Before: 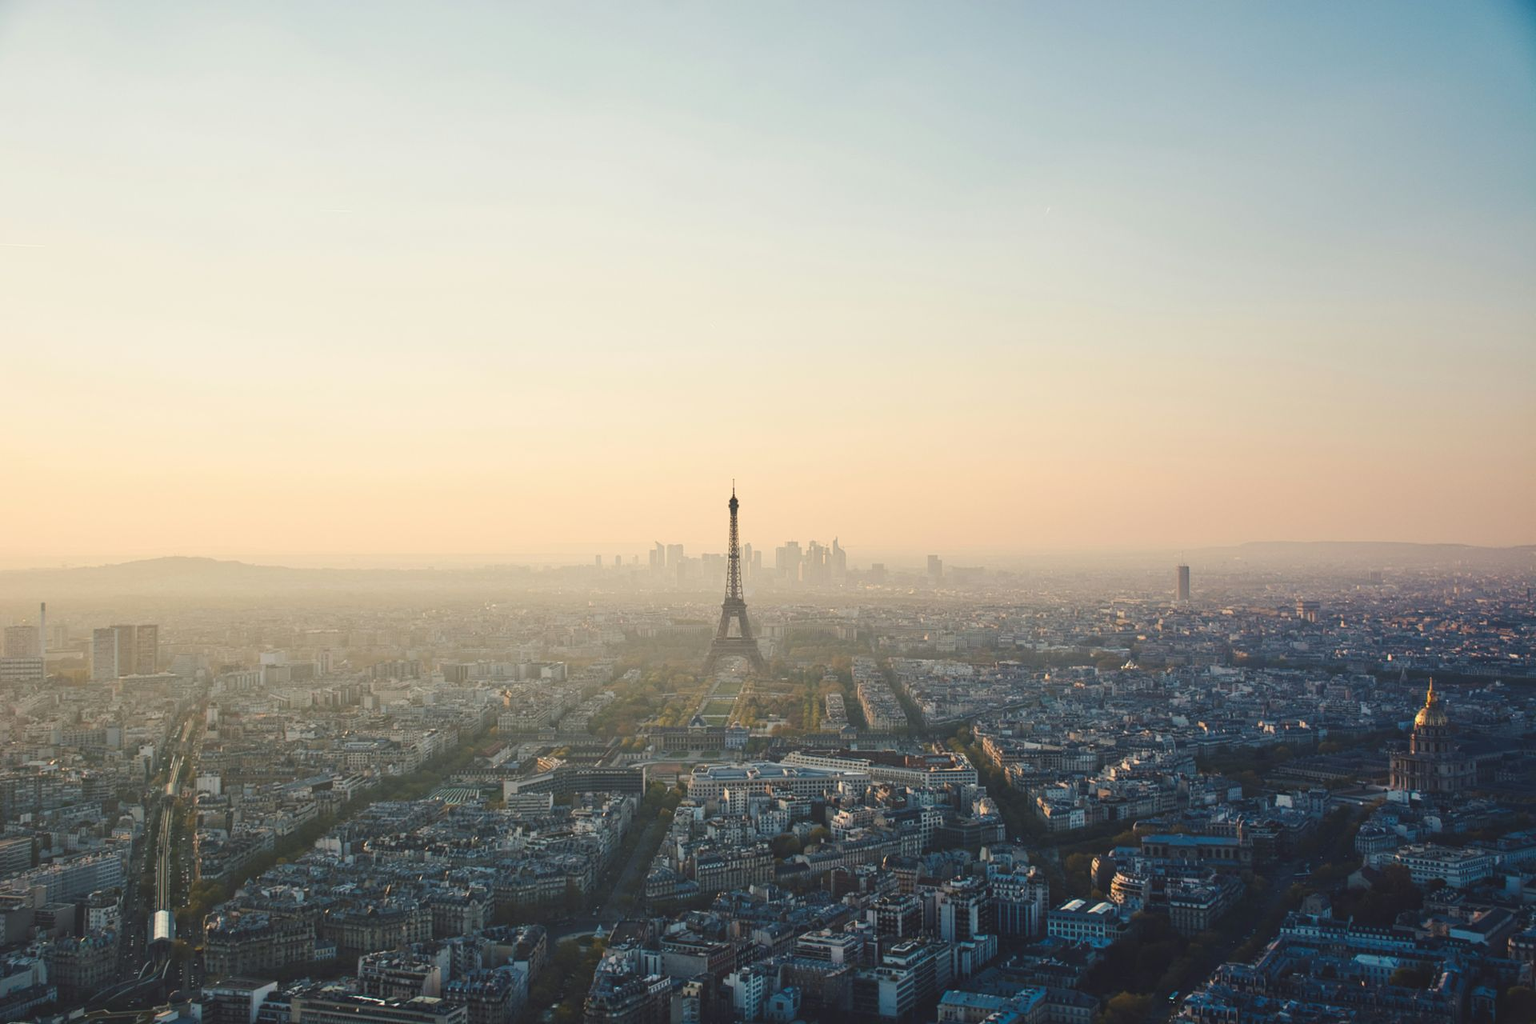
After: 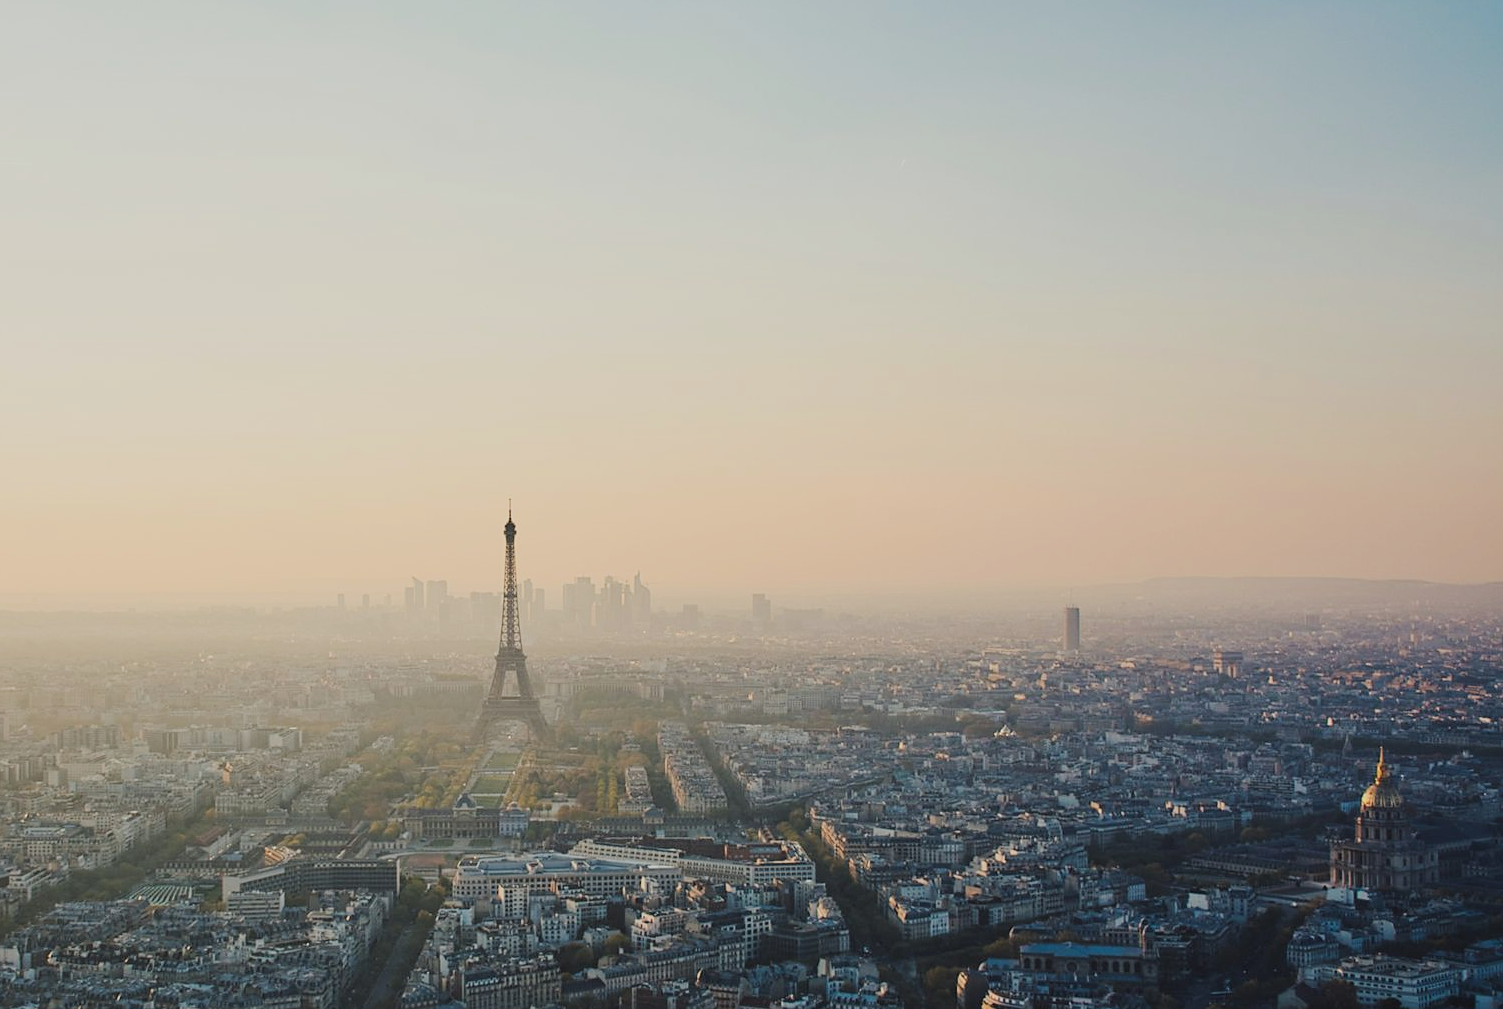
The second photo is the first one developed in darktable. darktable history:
exposure: exposure 0.128 EV, compensate exposure bias true, compensate highlight preservation false
filmic rgb: black relative exposure -7.65 EV, white relative exposure 4.56 EV, hardness 3.61
crop and rotate: left 21.205%, top 7.861%, right 0.475%, bottom 13.293%
sharpen: radius 1.573, amount 0.375, threshold 1.692
